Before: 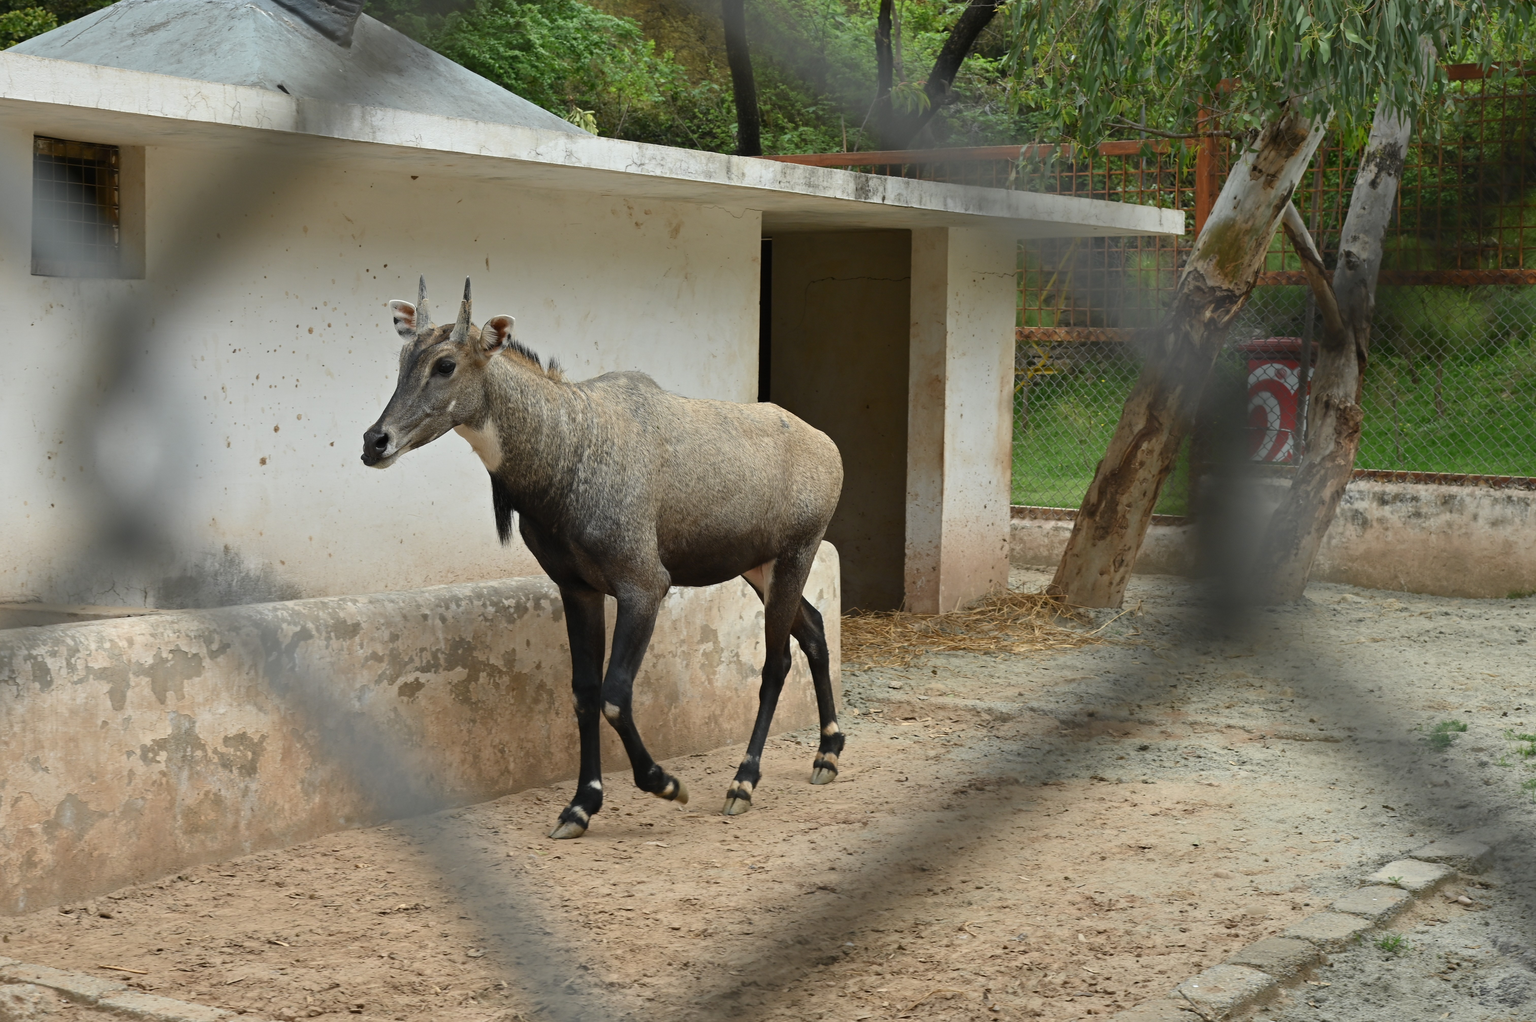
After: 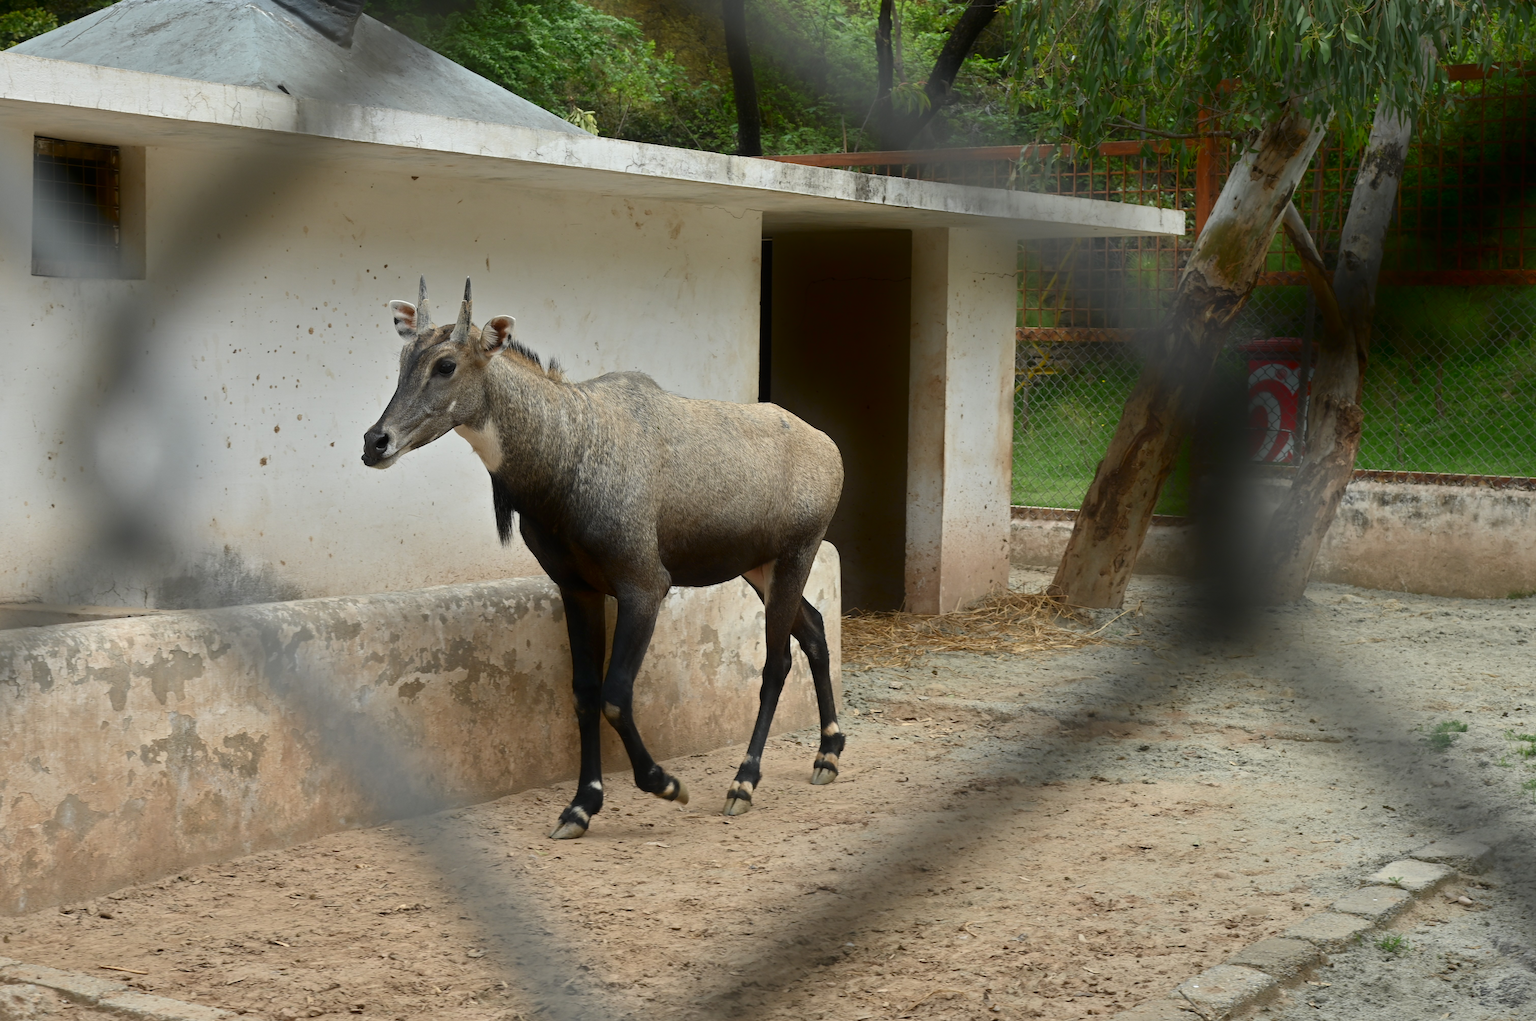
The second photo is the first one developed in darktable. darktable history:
shadows and highlights: shadows -86.53, highlights -35.52, soften with gaussian
